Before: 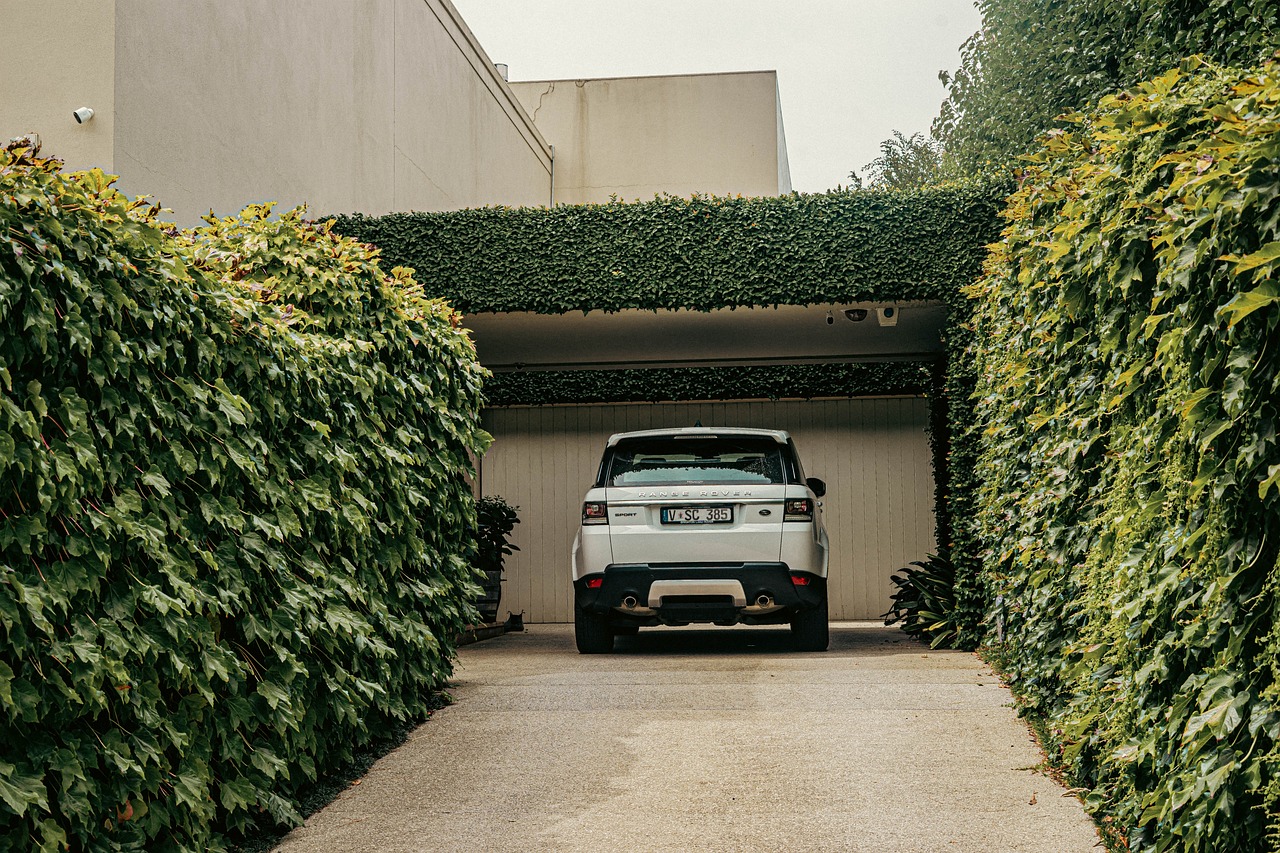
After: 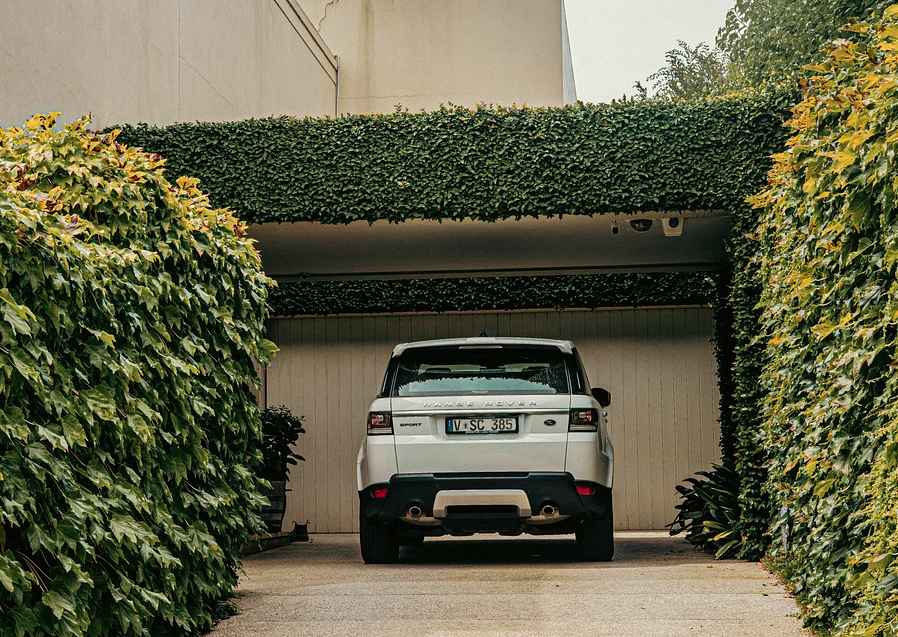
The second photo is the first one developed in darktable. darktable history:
crop and rotate: left 16.817%, top 10.736%, right 13.02%, bottom 14.556%
color zones: curves: ch1 [(0.239, 0.552) (0.75, 0.5)]; ch2 [(0.25, 0.462) (0.749, 0.457)]
